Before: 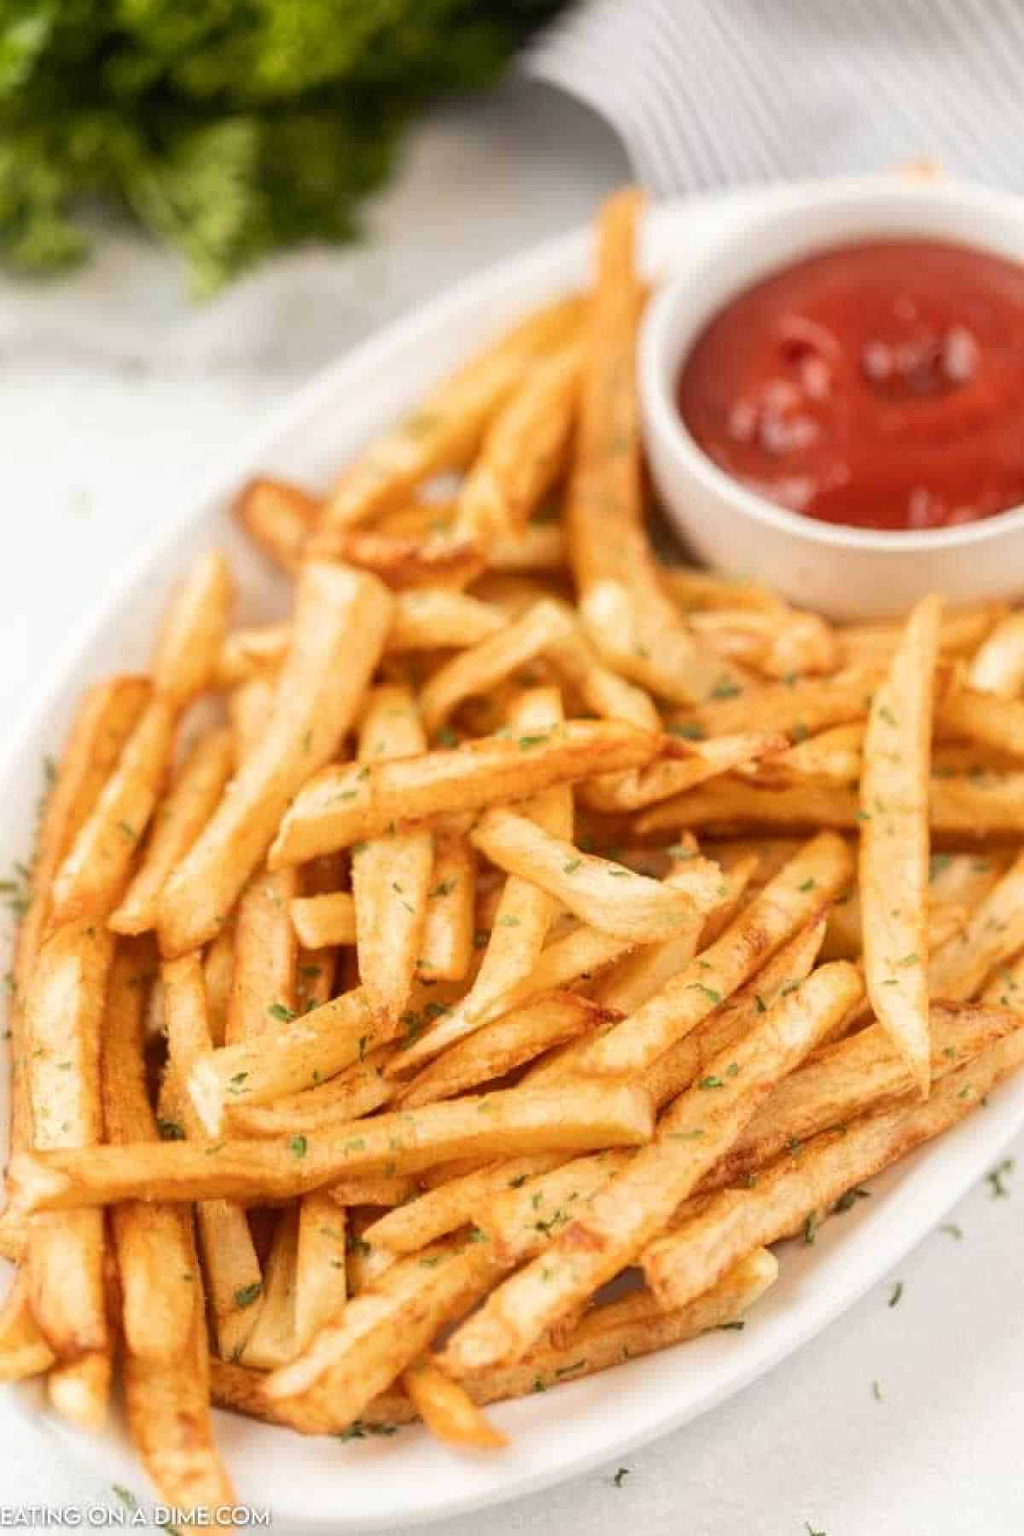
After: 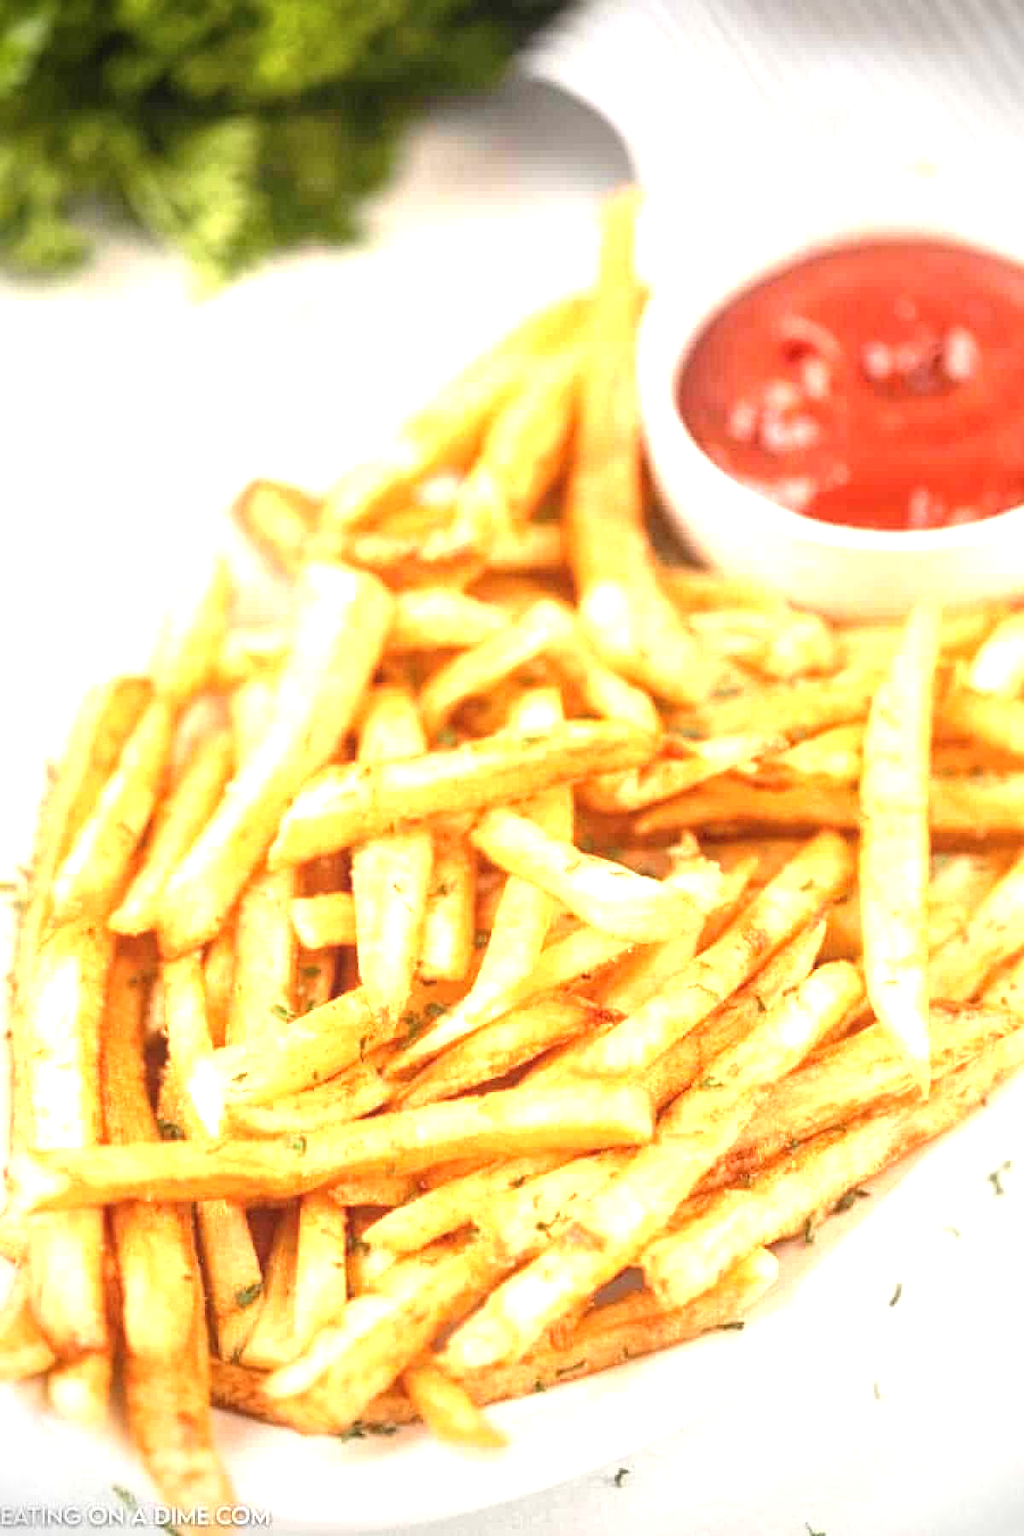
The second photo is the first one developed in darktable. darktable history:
exposure: black level correction 0, exposure 1.299 EV, compensate exposure bias true, compensate highlight preservation false
vignetting: fall-off start 74.89%, brightness -0.609, saturation -0.001, width/height ratio 1.077
local contrast: detail 109%
